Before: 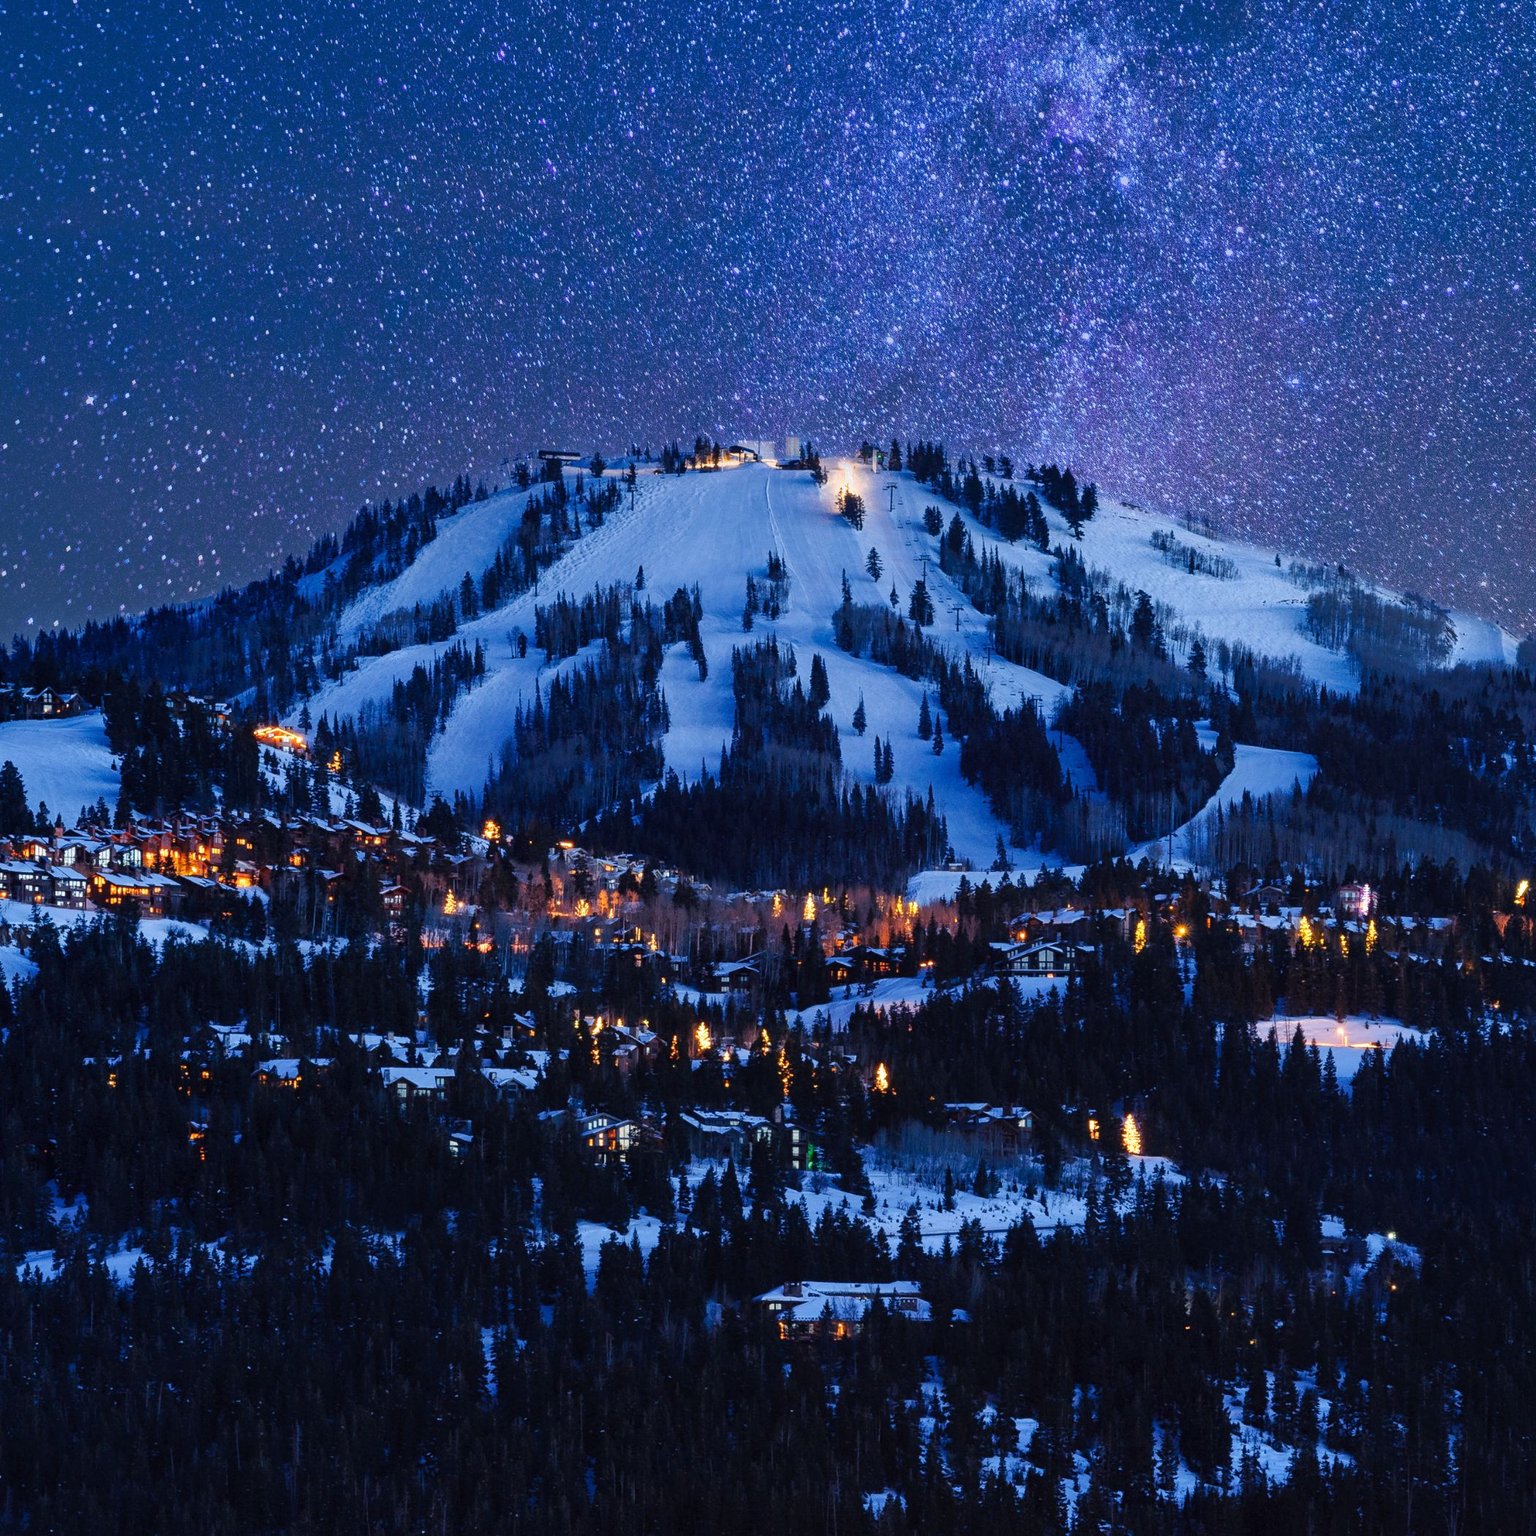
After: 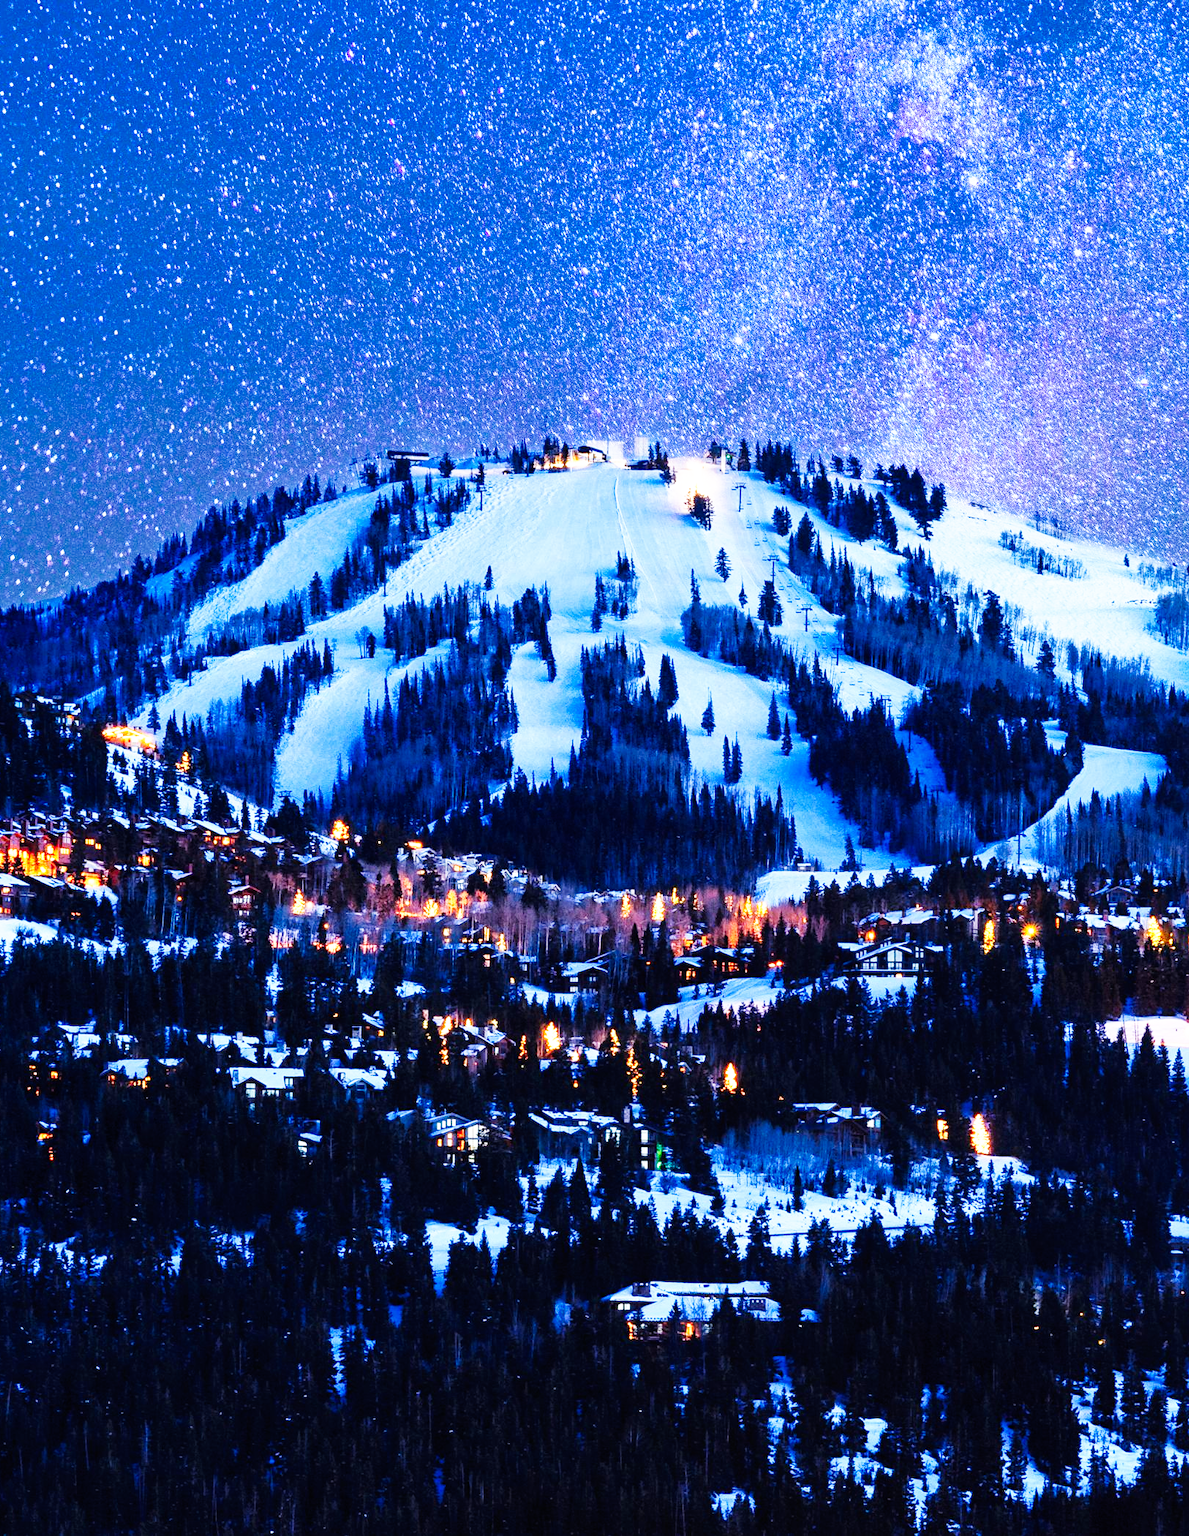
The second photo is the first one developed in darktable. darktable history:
exposure: black level correction 0.001, exposure 0.5 EV, compensate exposure bias true, compensate highlight preservation false
crop: left 9.88%, right 12.664%
base curve: curves: ch0 [(0, 0) (0.007, 0.004) (0.027, 0.03) (0.046, 0.07) (0.207, 0.54) (0.442, 0.872) (0.673, 0.972) (1, 1)], preserve colors none
